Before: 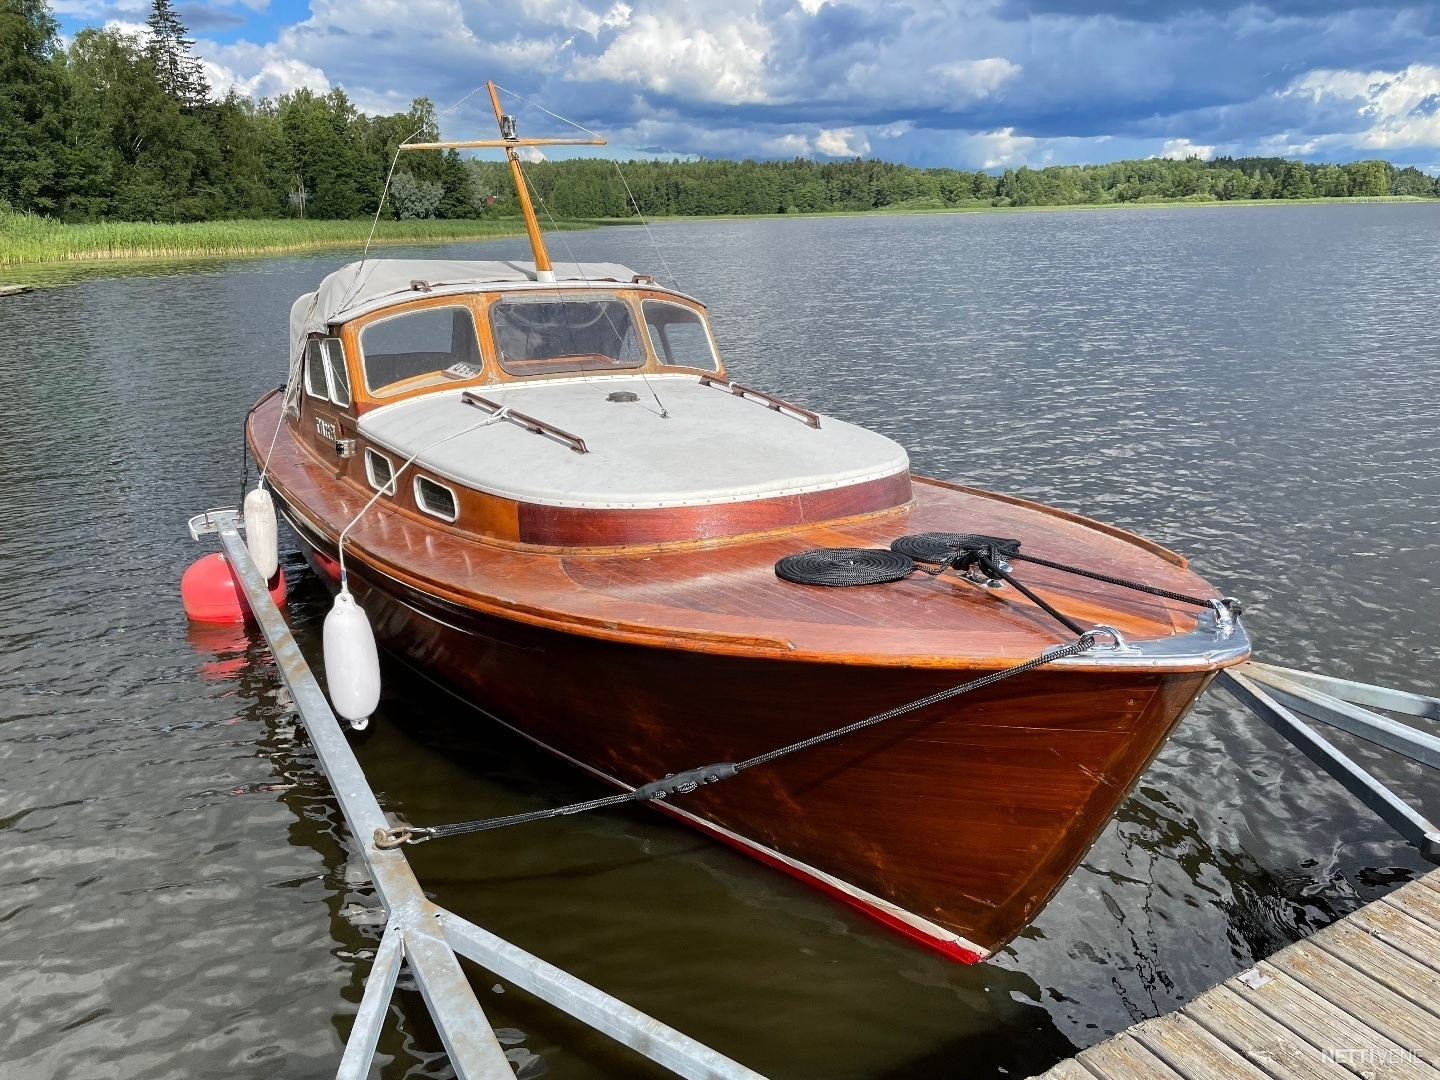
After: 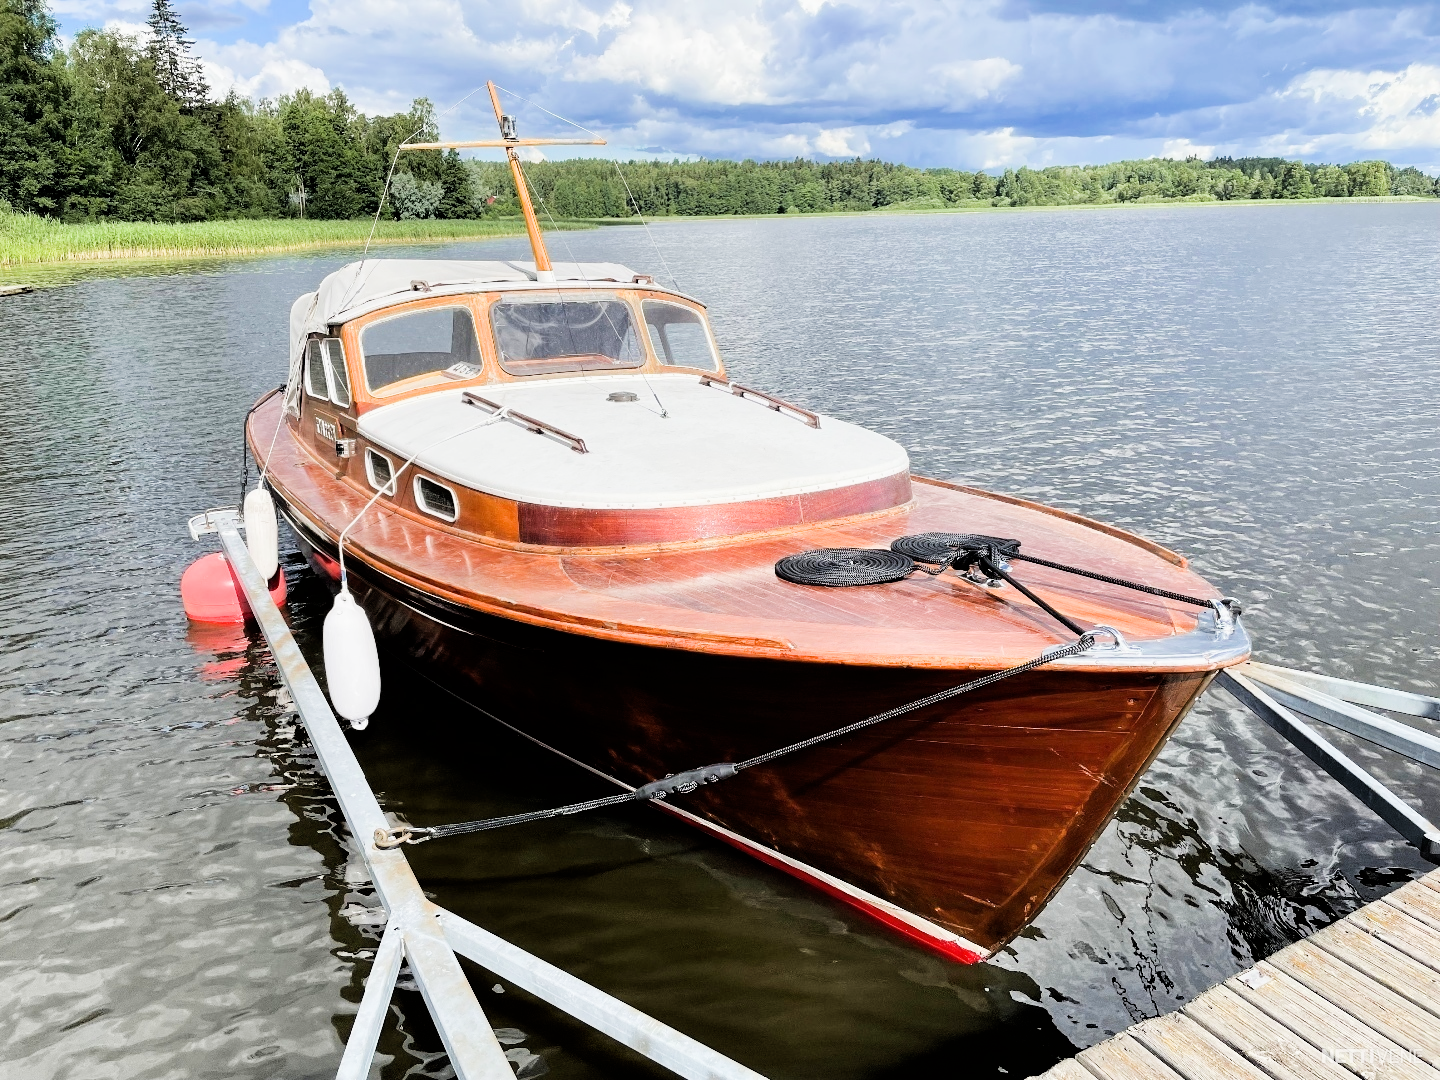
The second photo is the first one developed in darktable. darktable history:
filmic rgb: black relative exposure -5.12 EV, white relative exposure 3.99 EV, threshold 2.96 EV, hardness 2.91, contrast 1.301, highlights saturation mix -29.06%, enable highlight reconstruction true
exposure: black level correction 0, exposure 0.952 EV, compensate exposure bias true, compensate highlight preservation false
